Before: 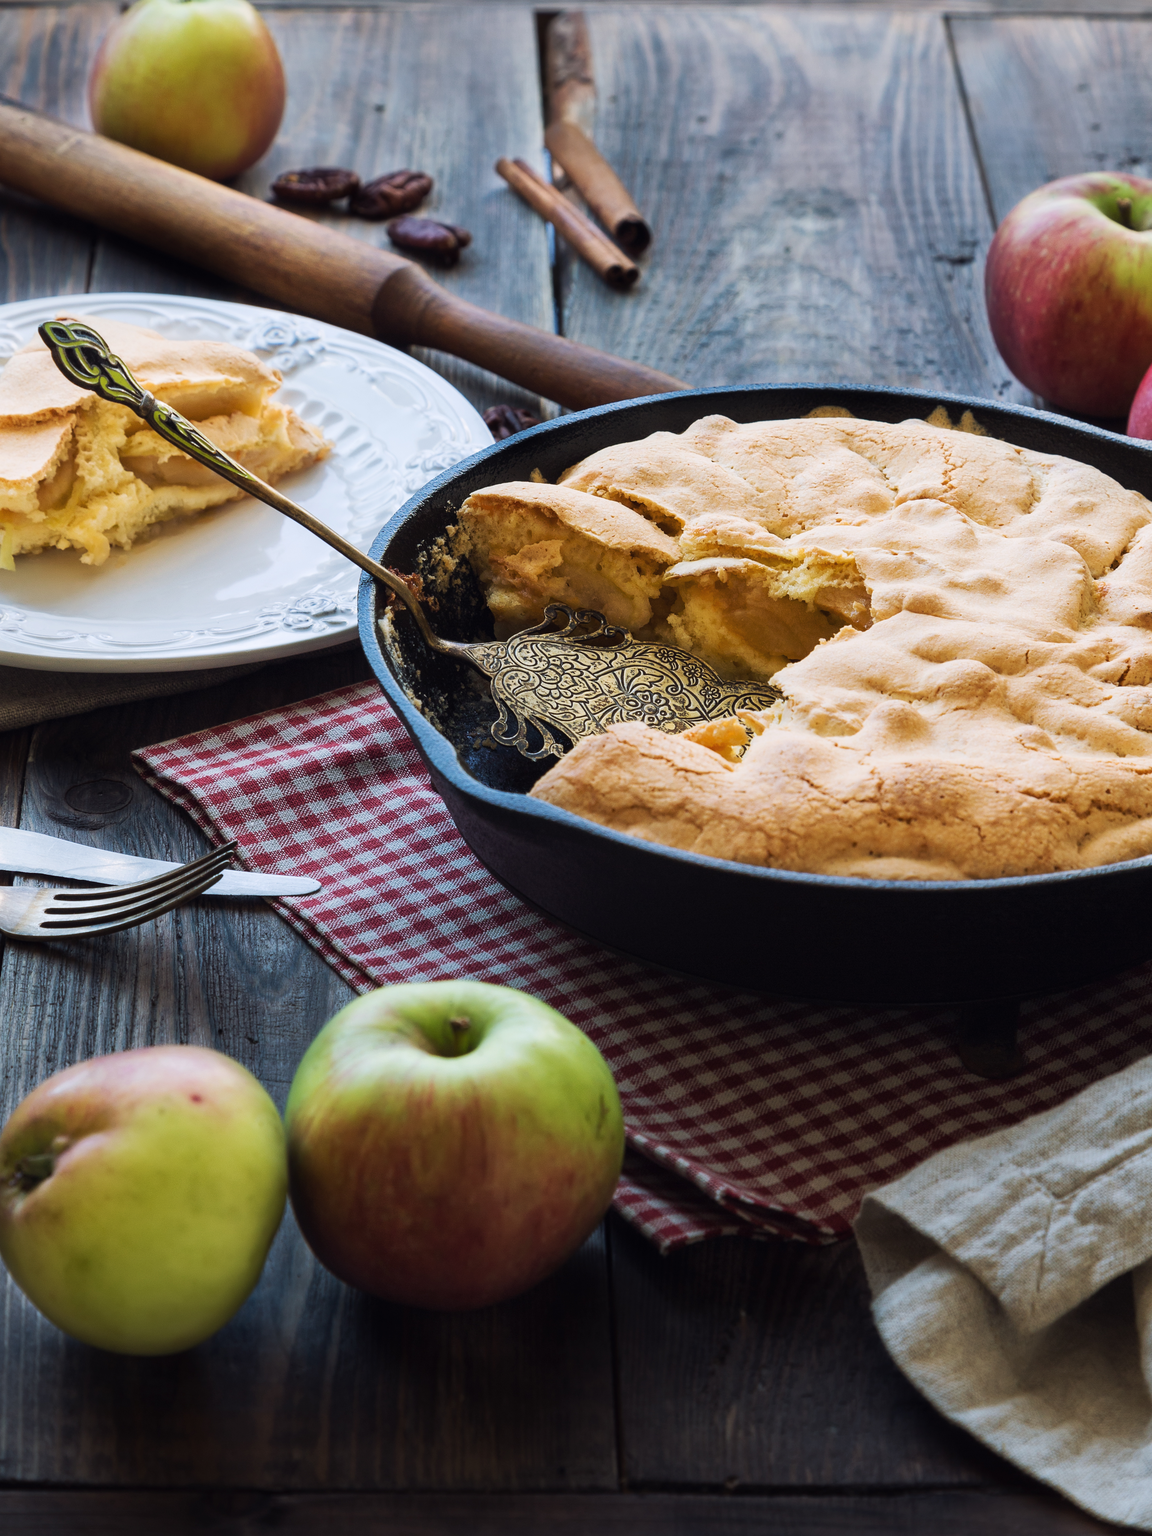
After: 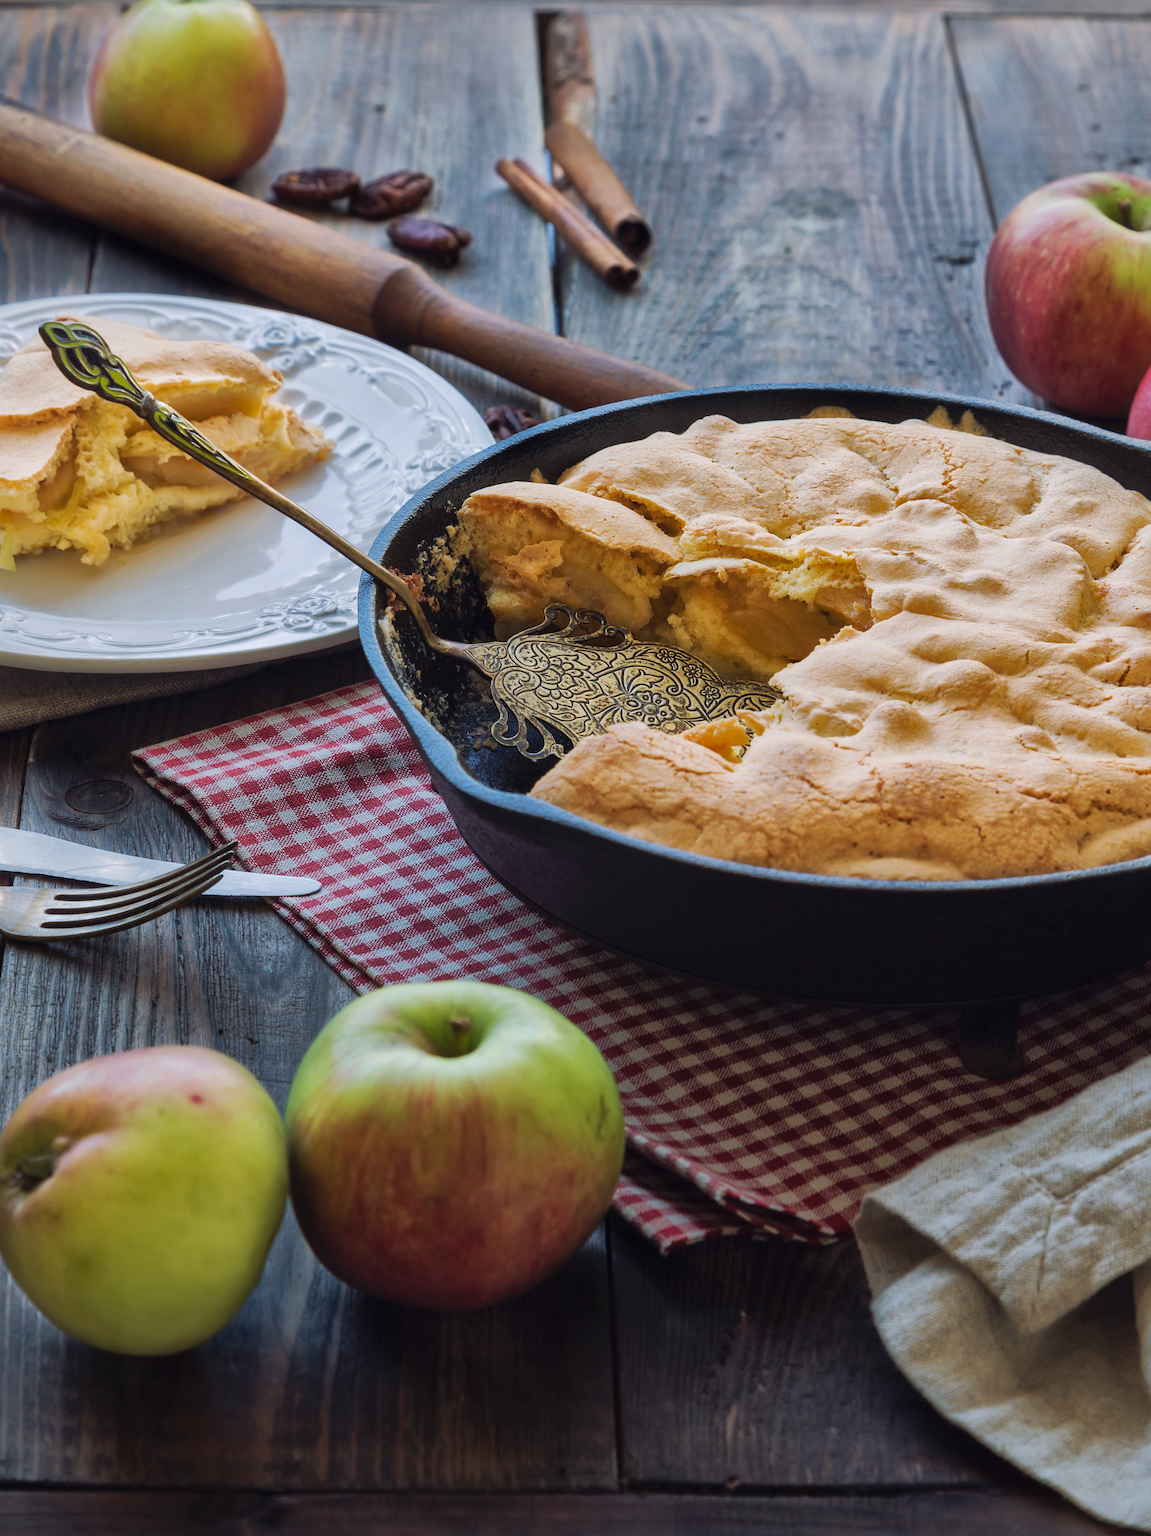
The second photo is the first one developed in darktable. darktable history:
shadows and highlights: highlights -60.06
